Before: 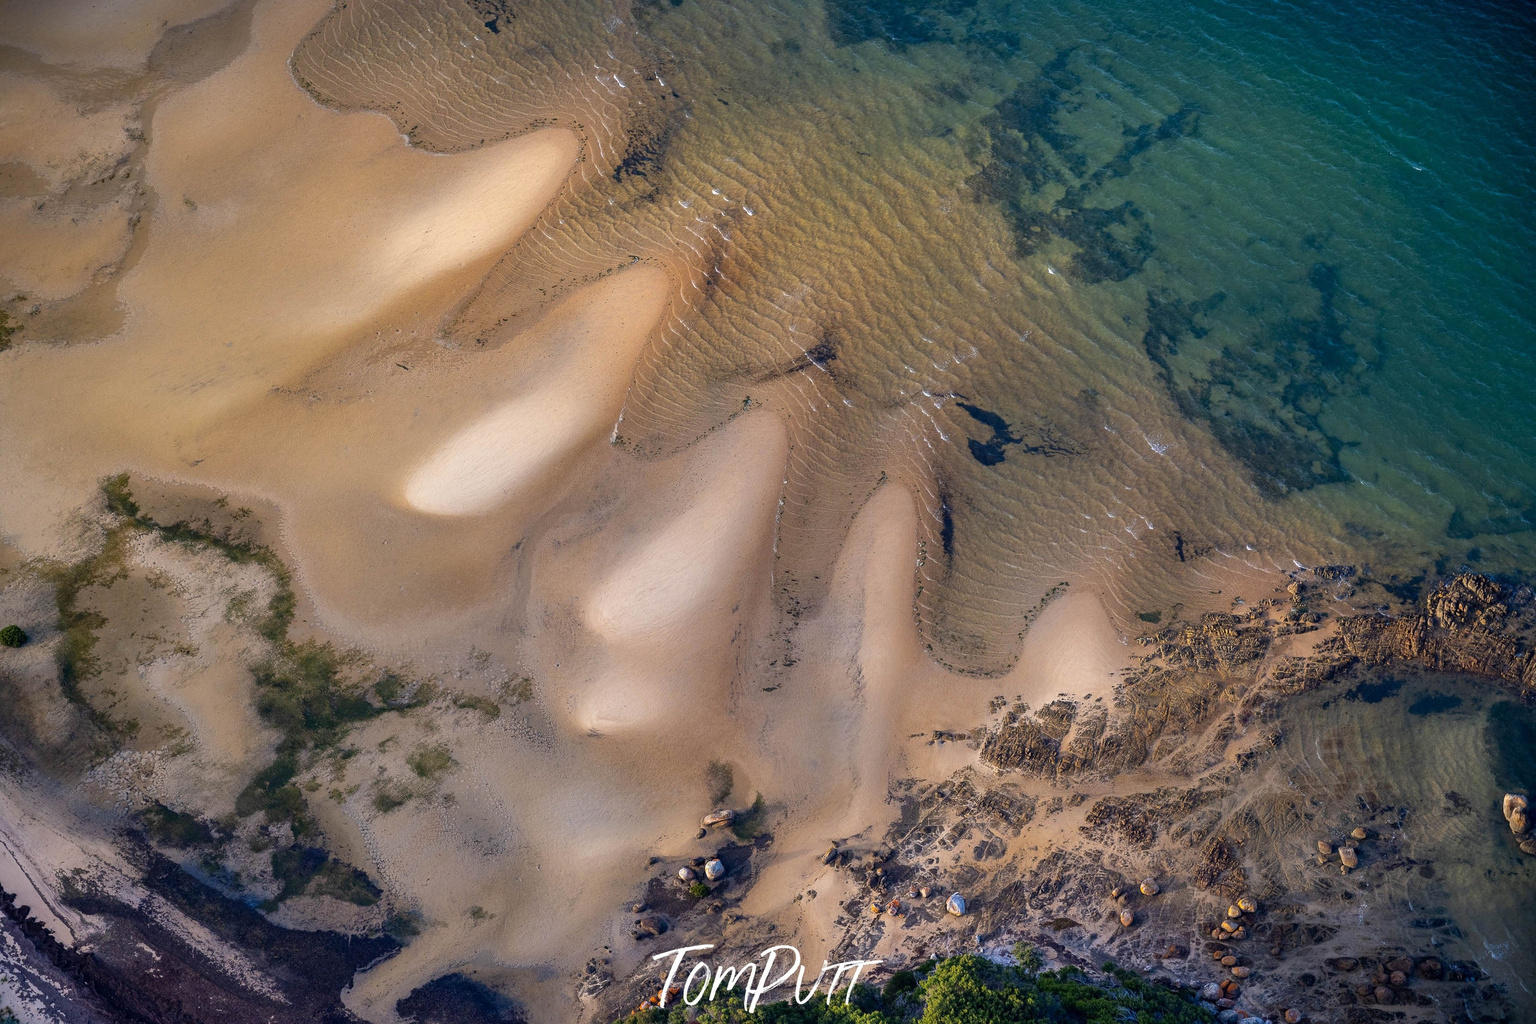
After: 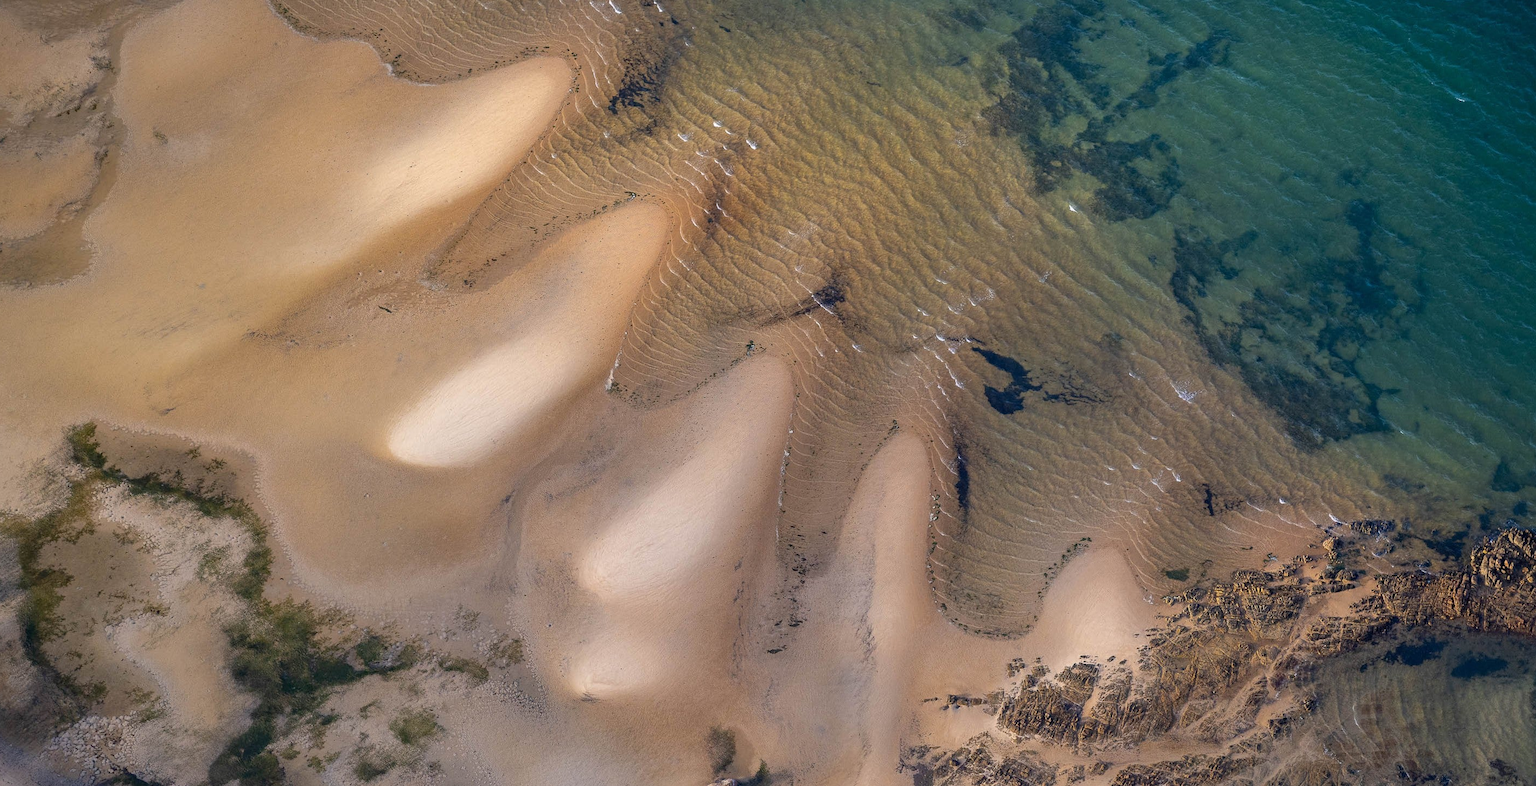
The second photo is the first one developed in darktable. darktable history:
crop: left 2.537%, top 7.333%, right 3.04%, bottom 20.146%
